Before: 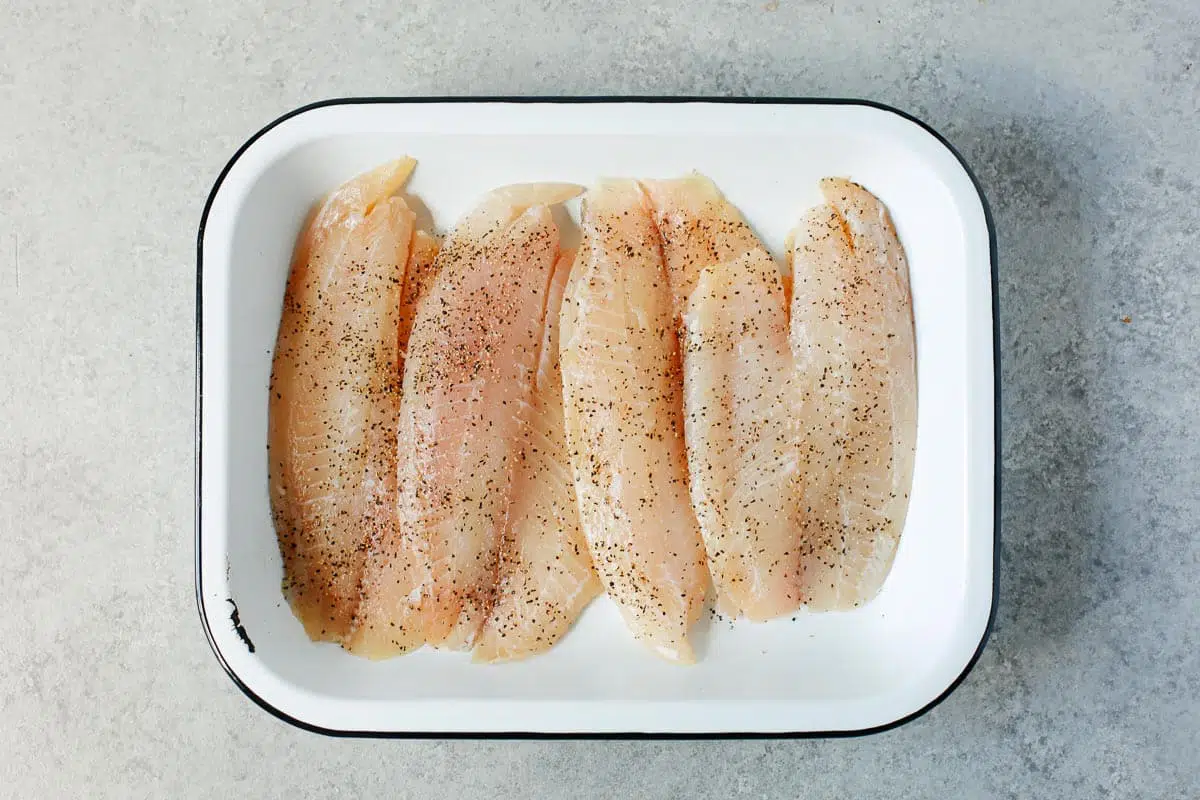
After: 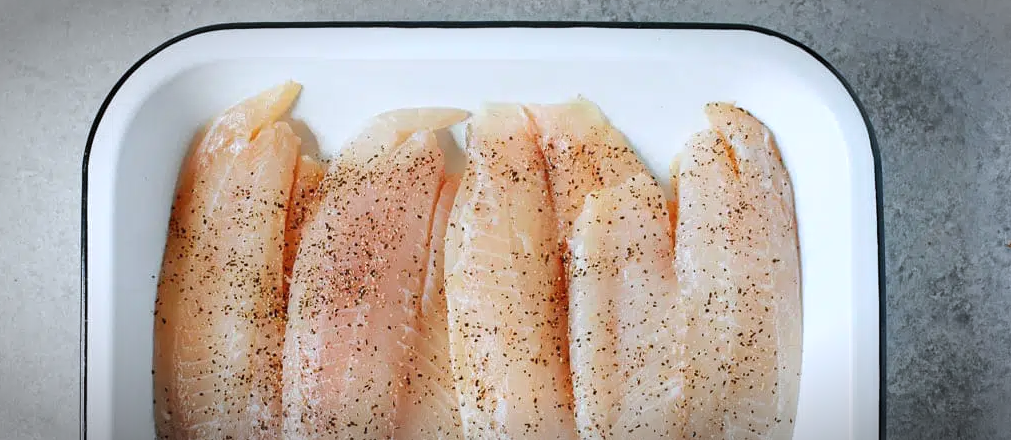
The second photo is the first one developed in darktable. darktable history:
tone equalizer: edges refinement/feathering 500, mask exposure compensation -1.57 EV, preserve details no
crop and rotate: left 9.645%, top 9.386%, right 6.039%, bottom 35.503%
base curve: curves: ch0 [(0, 0) (0.989, 0.992)], preserve colors none
color correction: highlights a* -0.815, highlights b* -8.78
vignetting: brightness -0.575, automatic ratio true
